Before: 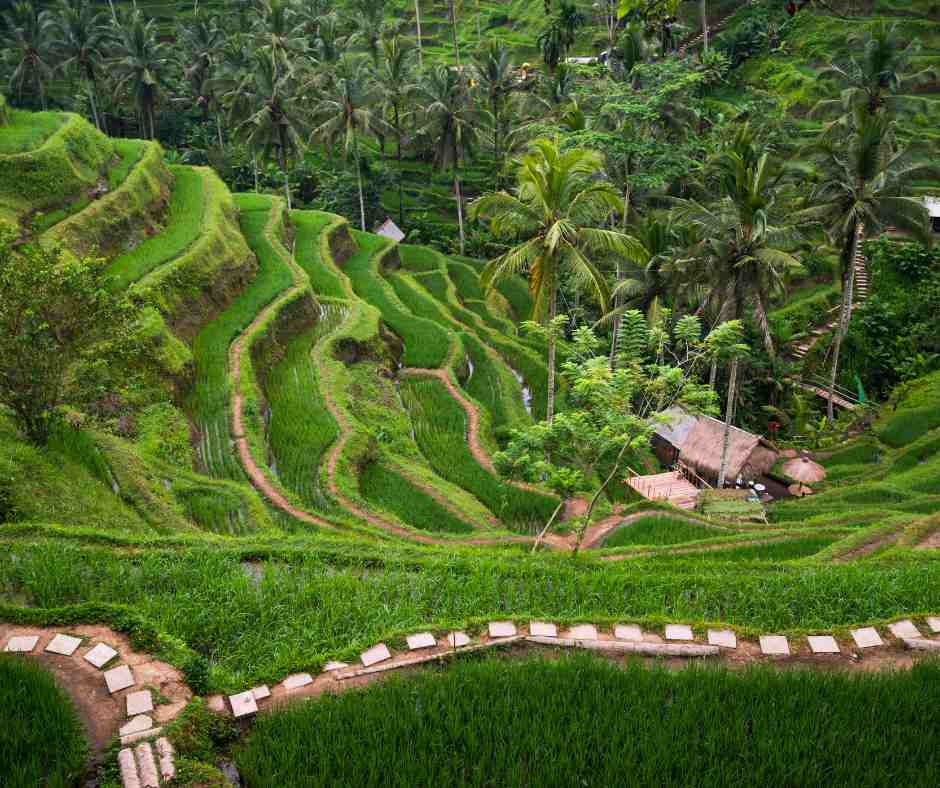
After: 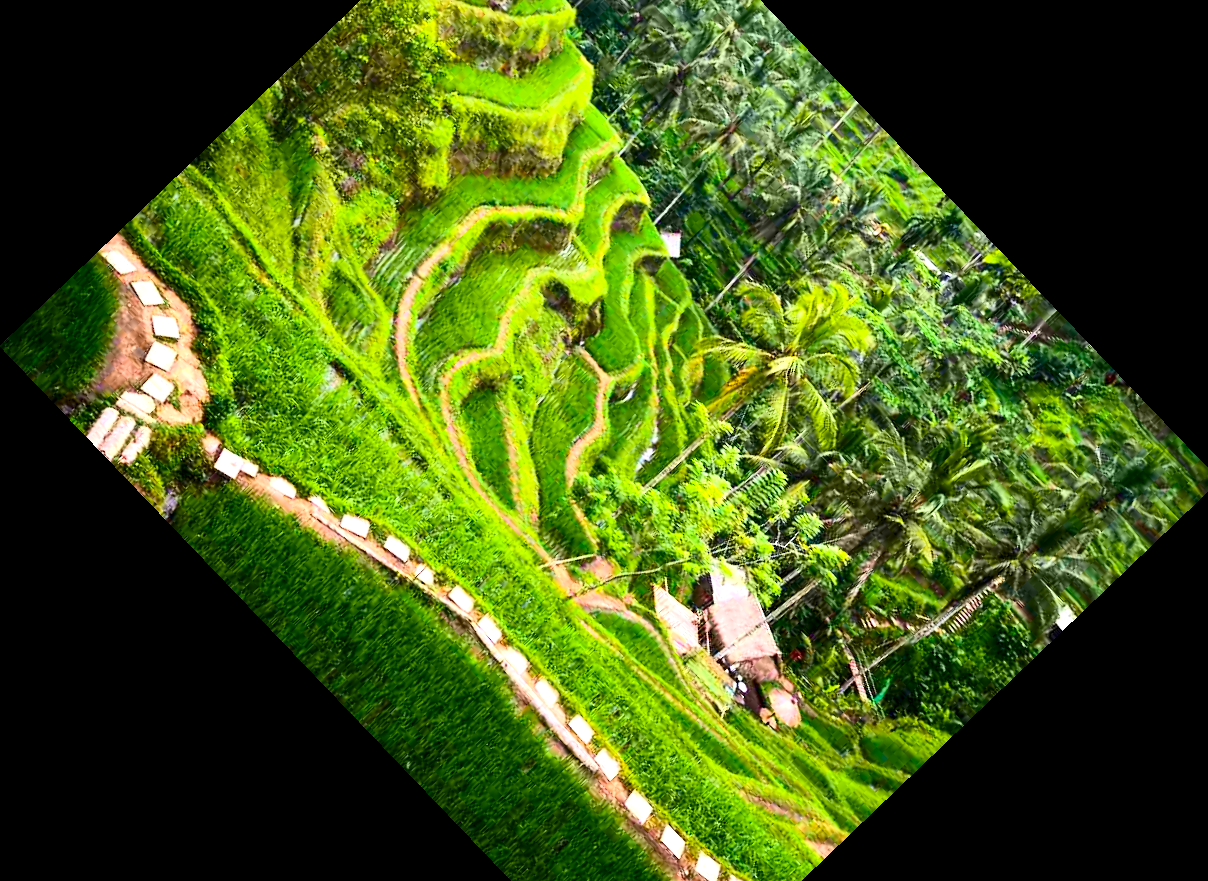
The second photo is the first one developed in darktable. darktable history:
color balance rgb: perceptual saturation grading › global saturation 25%, global vibrance 20%
exposure: black level correction 0.001, exposure 1.05 EV, compensate exposure bias true, compensate highlight preservation false
crop and rotate: angle -46.26°, top 16.234%, right 0.912%, bottom 11.704%
contrast brightness saturation: contrast 0.28
